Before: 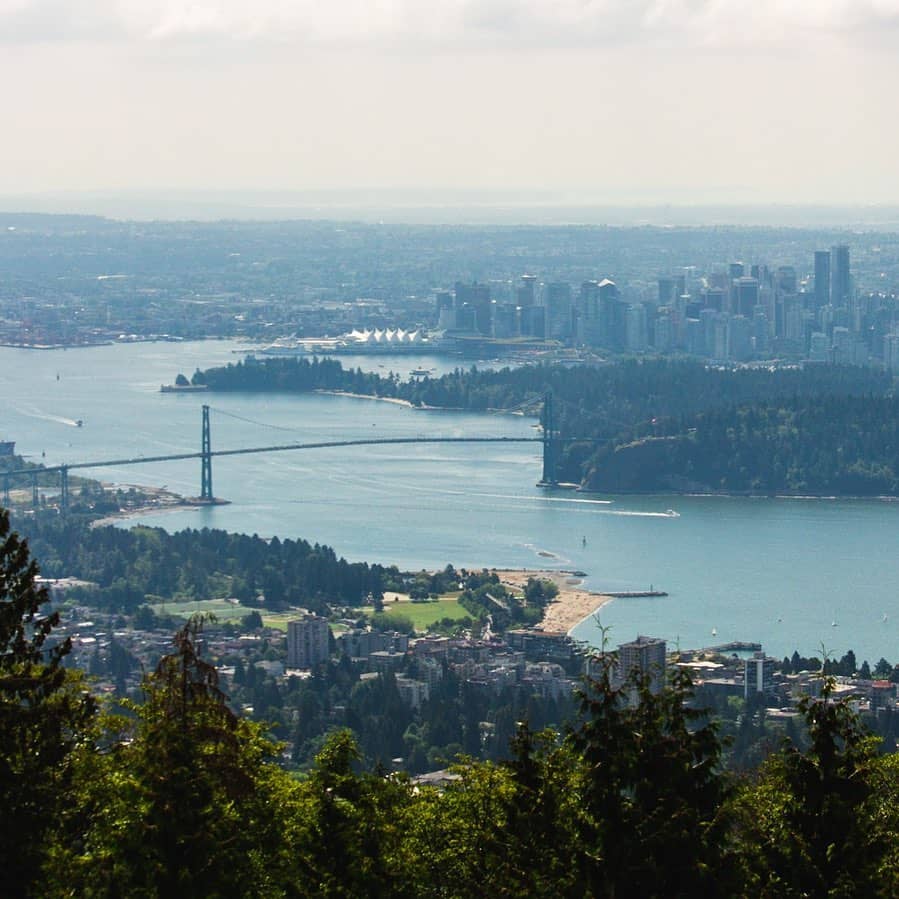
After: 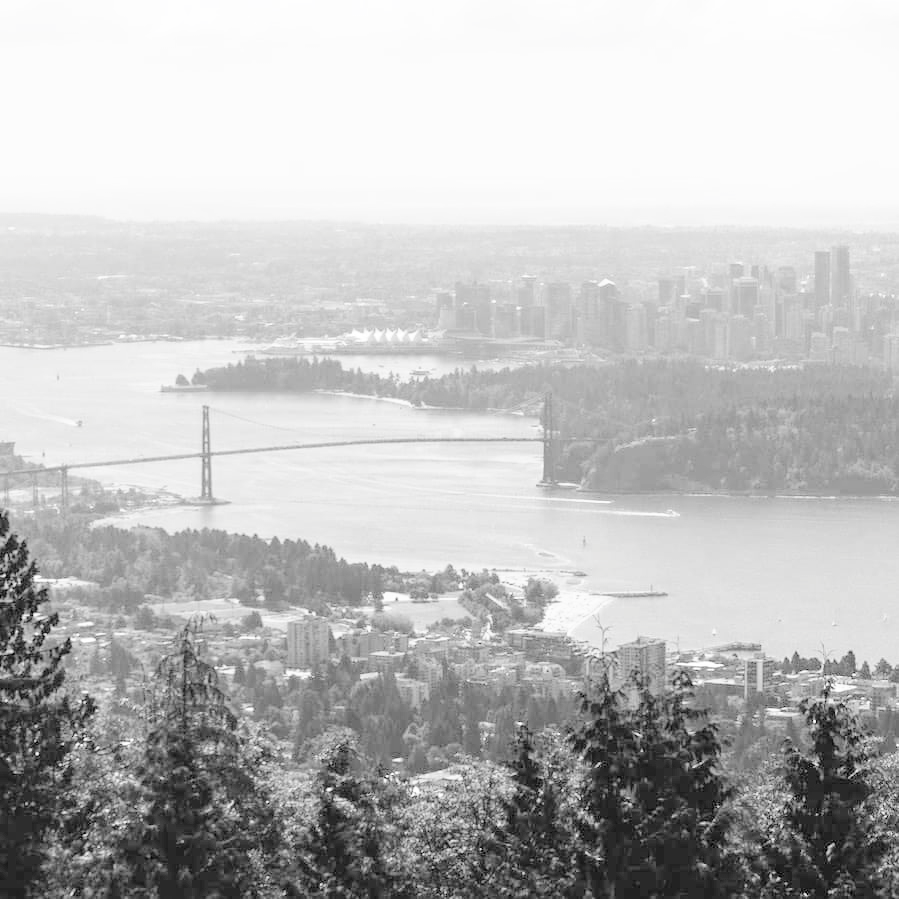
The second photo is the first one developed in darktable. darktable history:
tone curve: curves: ch0 [(0, 0) (0.003, 0.003) (0.011, 0.005) (0.025, 0.008) (0.044, 0.012) (0.069, 0.02) (0.1, 0.031) (0.136, 0.047) (0.177, 0.088) (0.224, 0.141) (0.277, 0.222) (0.335, 0.32) (0.399, 0.422) (0.468, 0.523) (0.543, 0.621) (0.623, 0.715) (0.709, 0.796) (0.801, 0.88) (0.898, 0.962) (1, 1)], preserve colors none
color look up table: target L [89.87, 85.1, 70.41, 50.03, 71.6, 53.07, 46.02, 51.85, 32.98, 33.49, 41.8, 1.013, 200.28, 101.02, 82.81, 73.56, 68.43, 65.25, 68.04, 65.65, 66.45, 43.19, 49.75, 45.17, 40.7, 89, 86.61, 84.72, 79.76, 68.04, 67.25, 68.04, 78.99, 73.95, 32.98, 58.35, 49.75, 35.34, 43.47, 29.78, 24.68, 17.8, 59.65, 78.22, 55.19, 49.17, 51.25, 39.34, 6.811], target a [-0.004, 0, 0, 0.001, 0, 0.001, 0.001, 0, 0.001, 0.001, 0.001, 0 ×10, 0.001 ×4, -0.005, 0 ×4, -0.002, 0, 0, 0, 0.001, 0, 0.001 ×6, 0, -0.002, 0, 0.001 ×4], target b [0.037, 0.003, 0.004, -0.003, 0.003, -0.002, -0.003, -0.002, -0.005, -0.005, -0.004, 0, 0, -0.001, 0.003, 0.003, 0.003, 0.004, 0.003, 0.003, 0.003, -0.003, -0.003, -0.003, -0.004, 0.037, 0.003 ×4, 0.004, 0.003, 0.003, 0.003, -0.005, -0.001, -0.003, -0.004, -0.003, -0.005, -0.004, -0.002, -0.001, 0.005, -0.002, -0.003, -0.002, -0.004, -0.001], num patches 49
